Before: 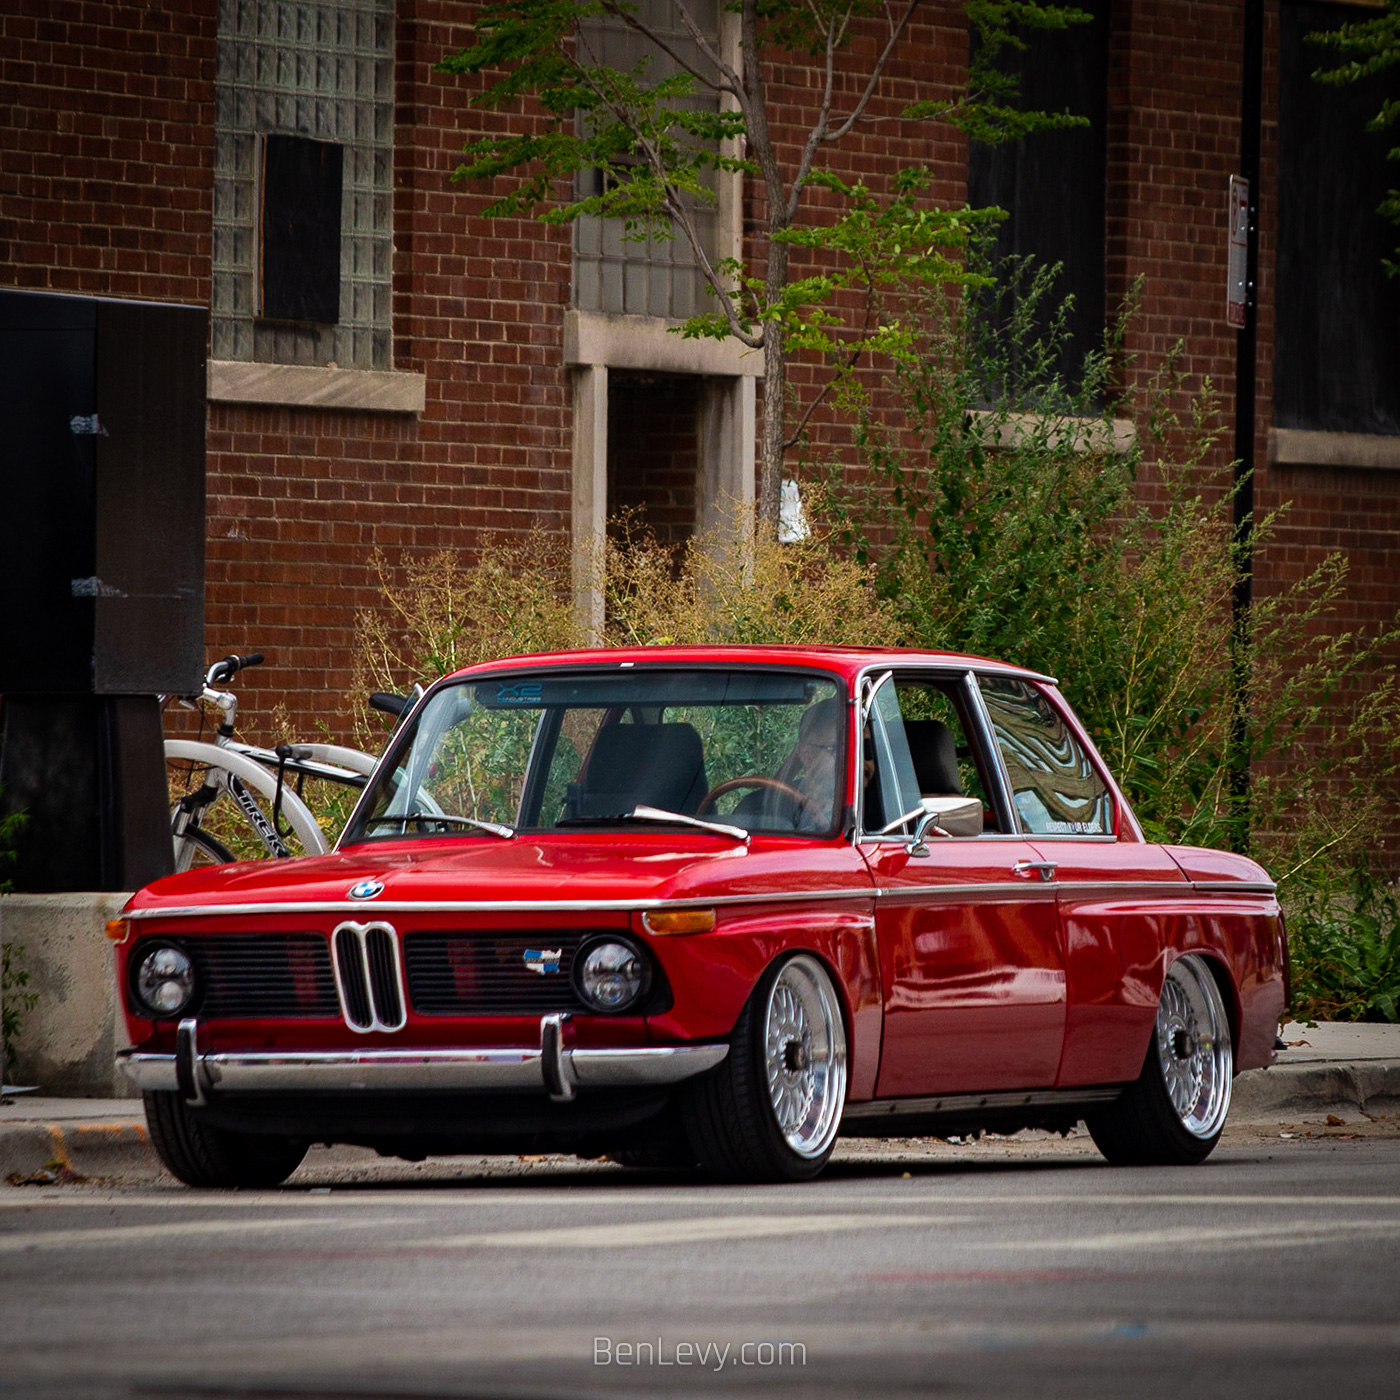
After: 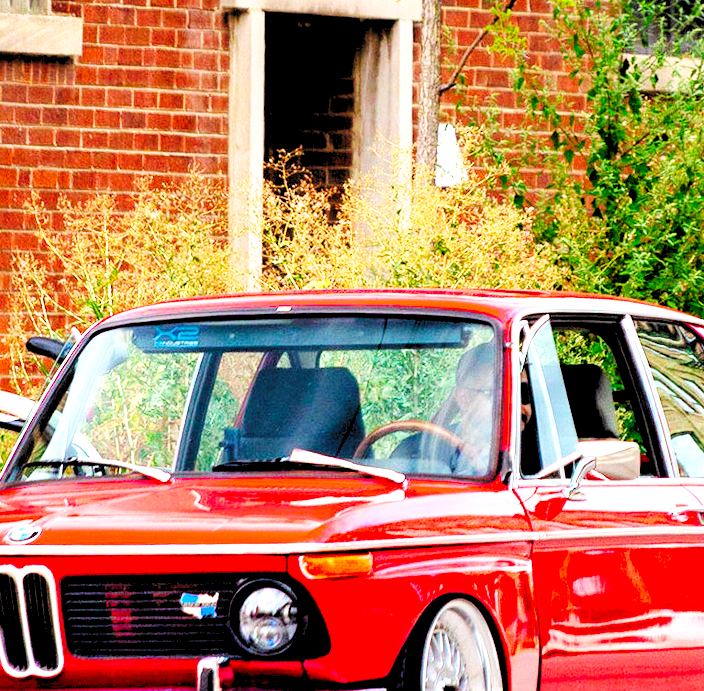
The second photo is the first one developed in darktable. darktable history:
levels: levels [0.093, 0.434, 0.988]
exposure: black level correction 0.001, exposure 1.398 EV, compensate highlight preservation false
crop: left 24.55%, top 25.447%, right 25.106%, bottom 25.125%
base curve: curves: ch0 [(0, 0) (0.036, 0.025) (0.121, 0.166) (0.206, 0.329) (0.605, 0.79) (1, 1)], preserve colors none
